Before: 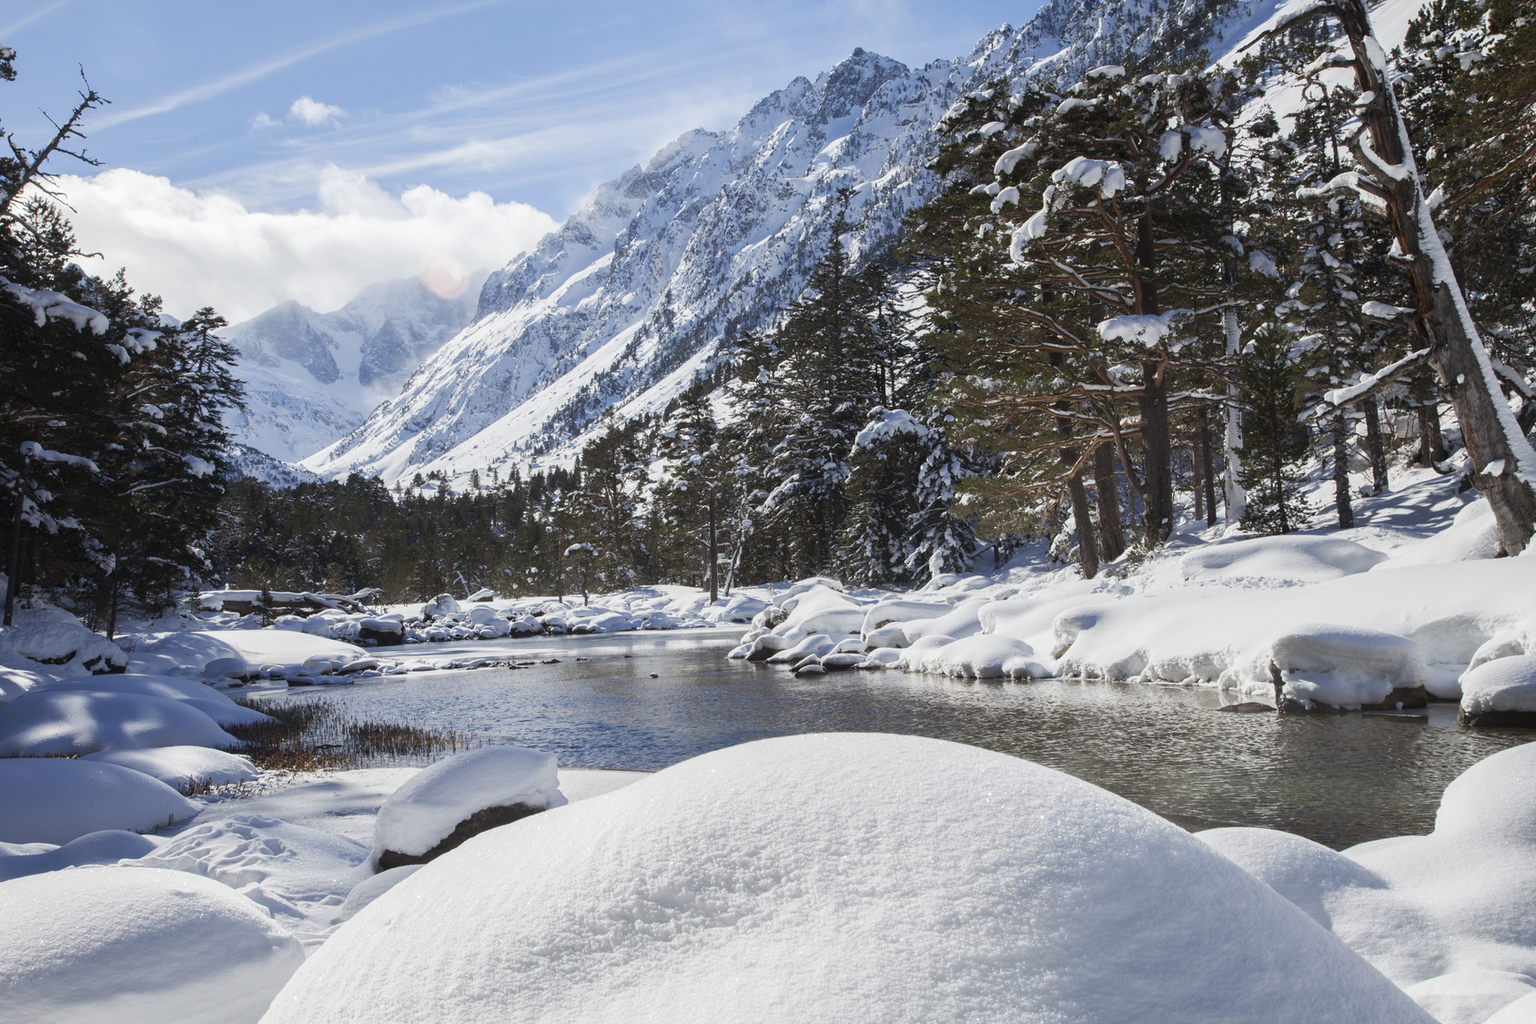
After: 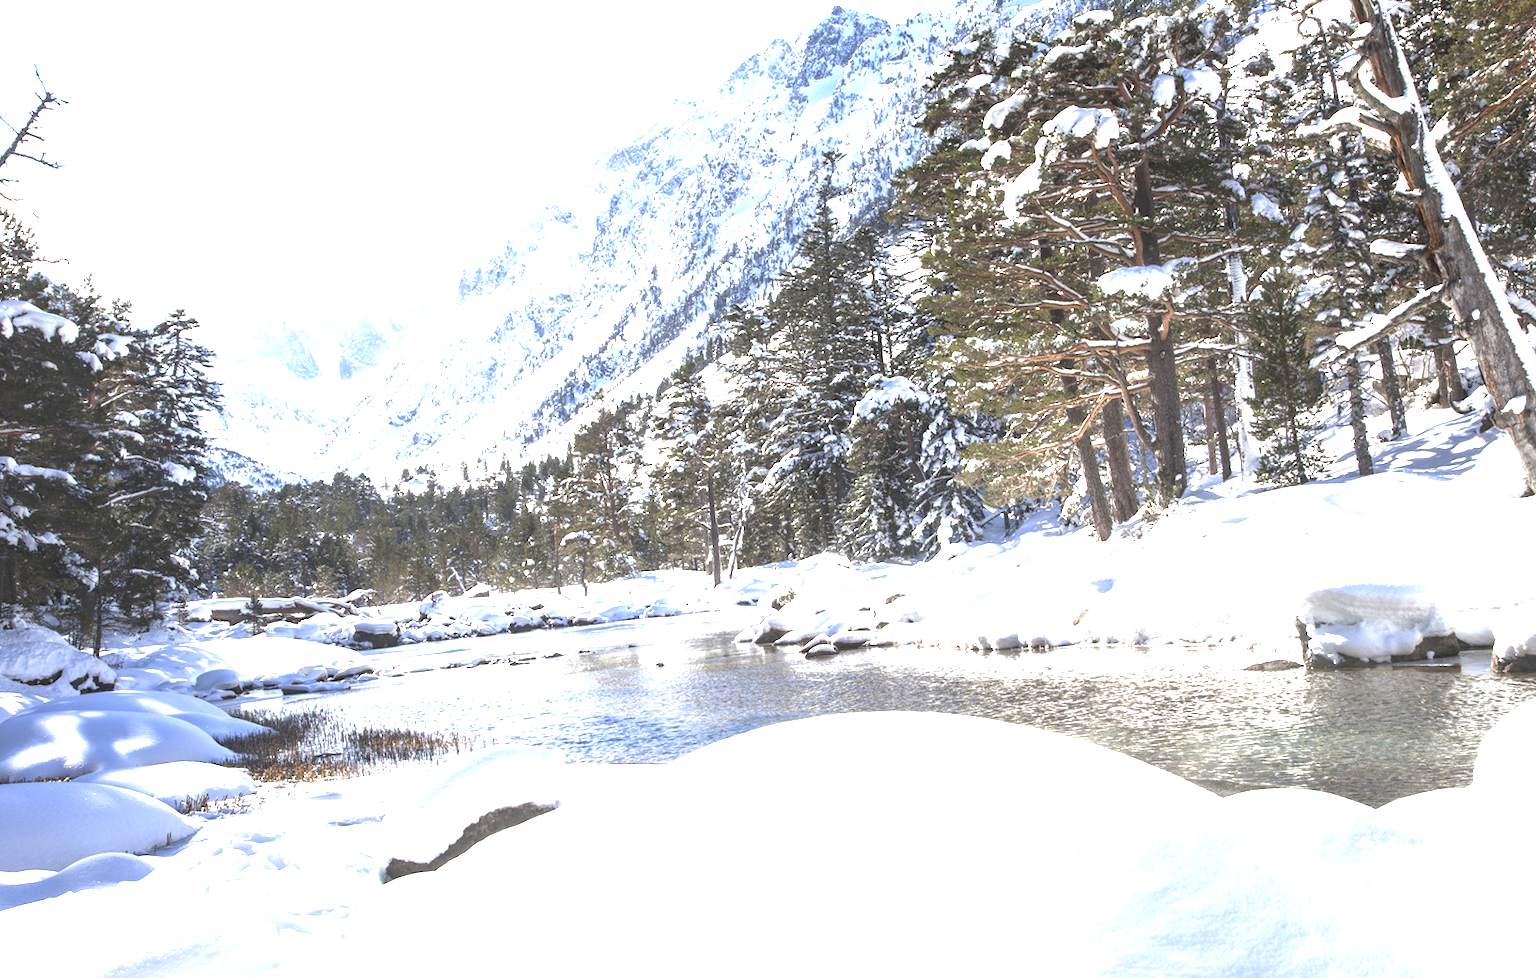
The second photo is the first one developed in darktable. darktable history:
local contrast: on, module defaults
rotate and perspective: rotation -3°, crop left 0.031, crop right 0.968, crop top 0.07, crop bottom 0.93
exposure: black level correction 0, exposure 1.9 EV, compensate highlight preservation false
